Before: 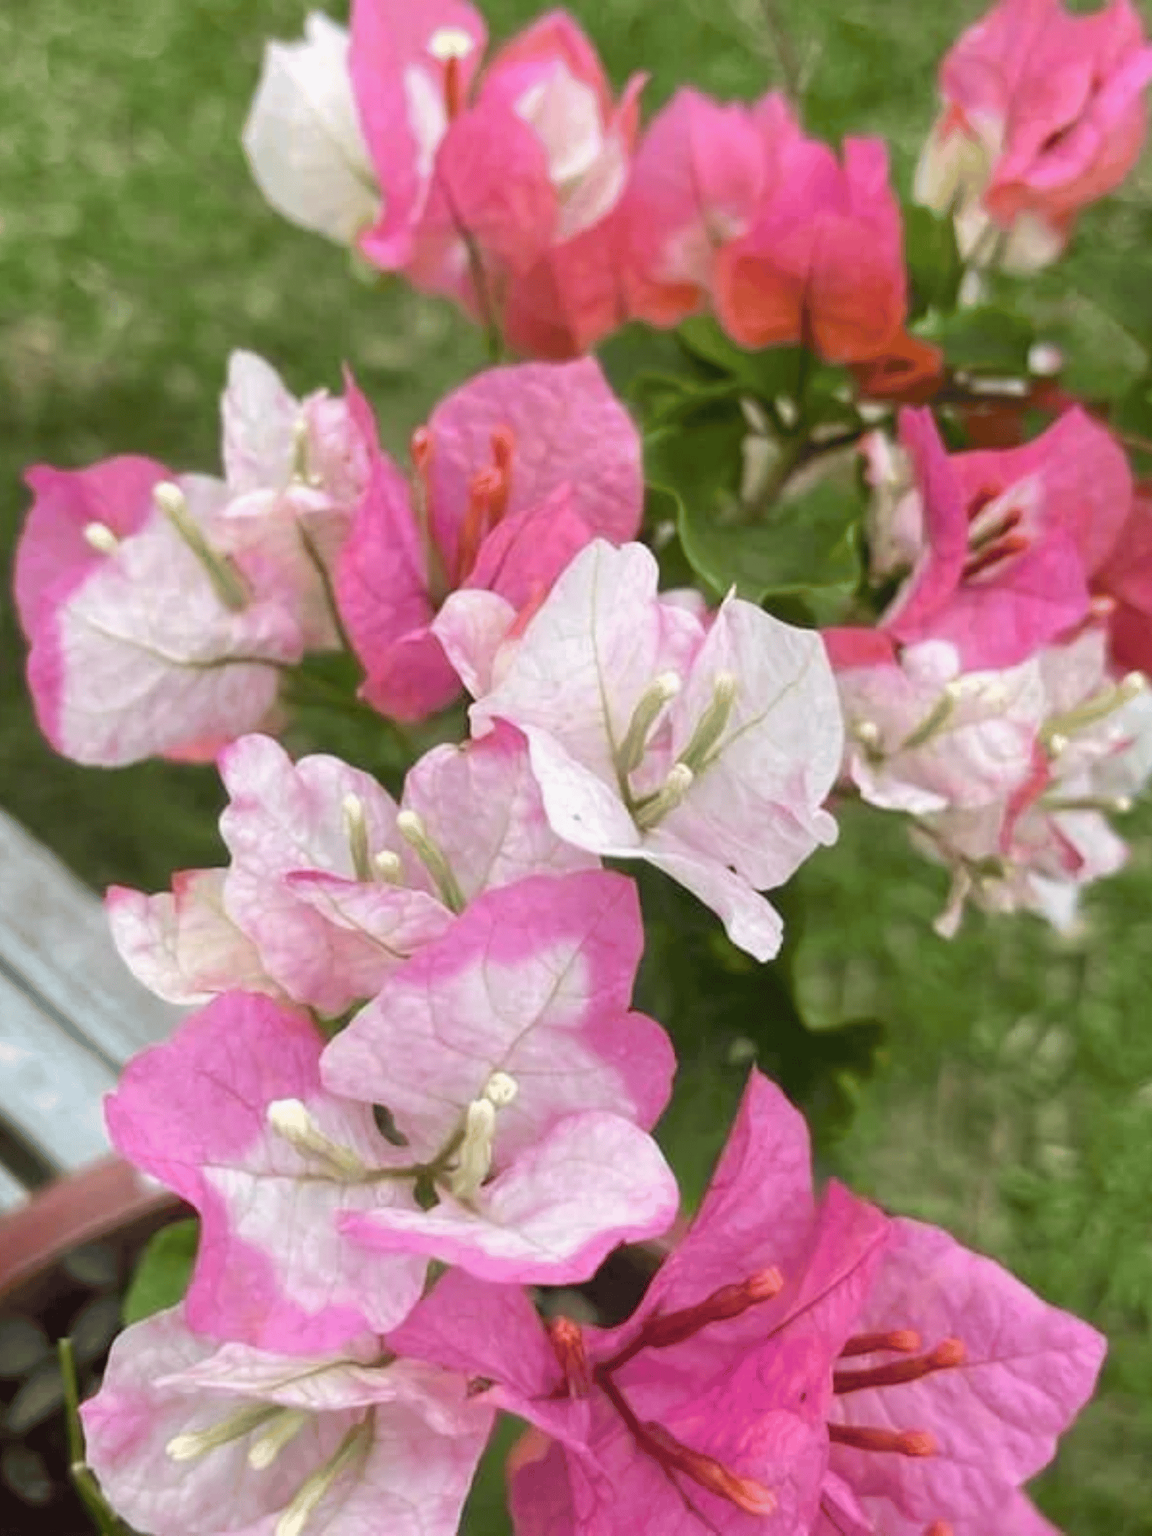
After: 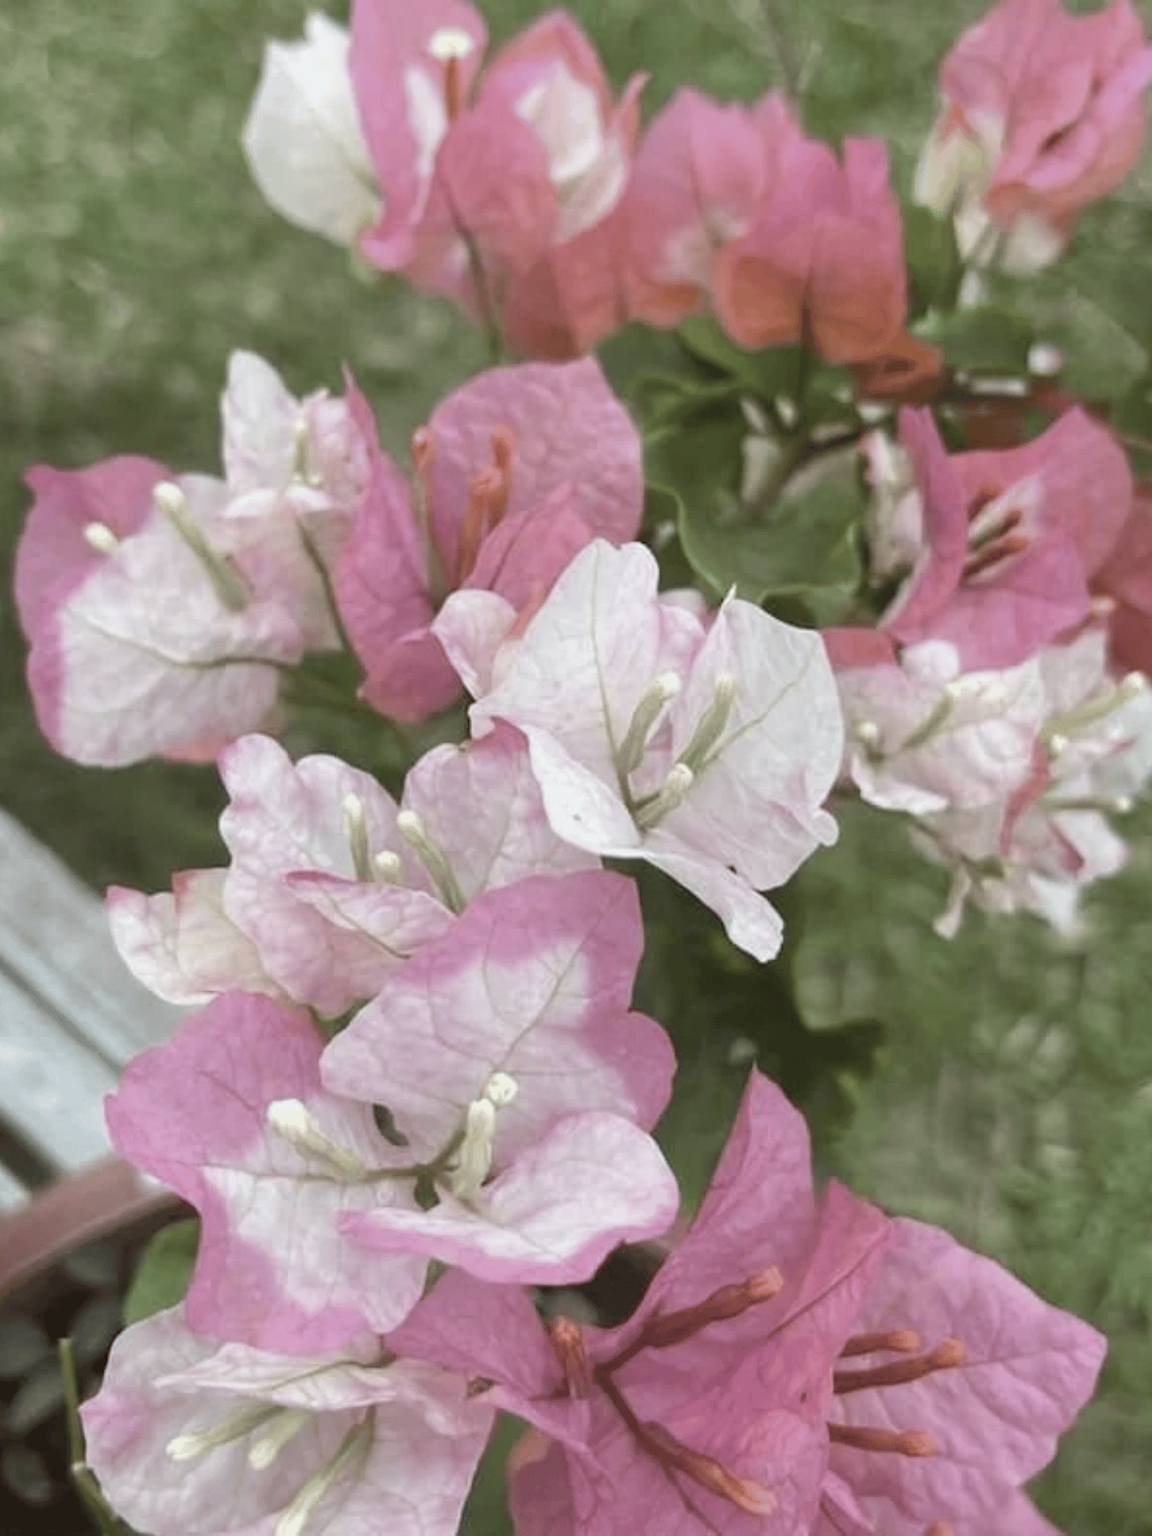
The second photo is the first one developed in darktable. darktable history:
color balance: lift [1.004, 1.002, 1.002, 0.998], gamma [1, 1.007, 1.002, 0.993], gain [1, 0.977, 1.013, 1.023], contrast -3.64%
color correction: saturation 0.57
